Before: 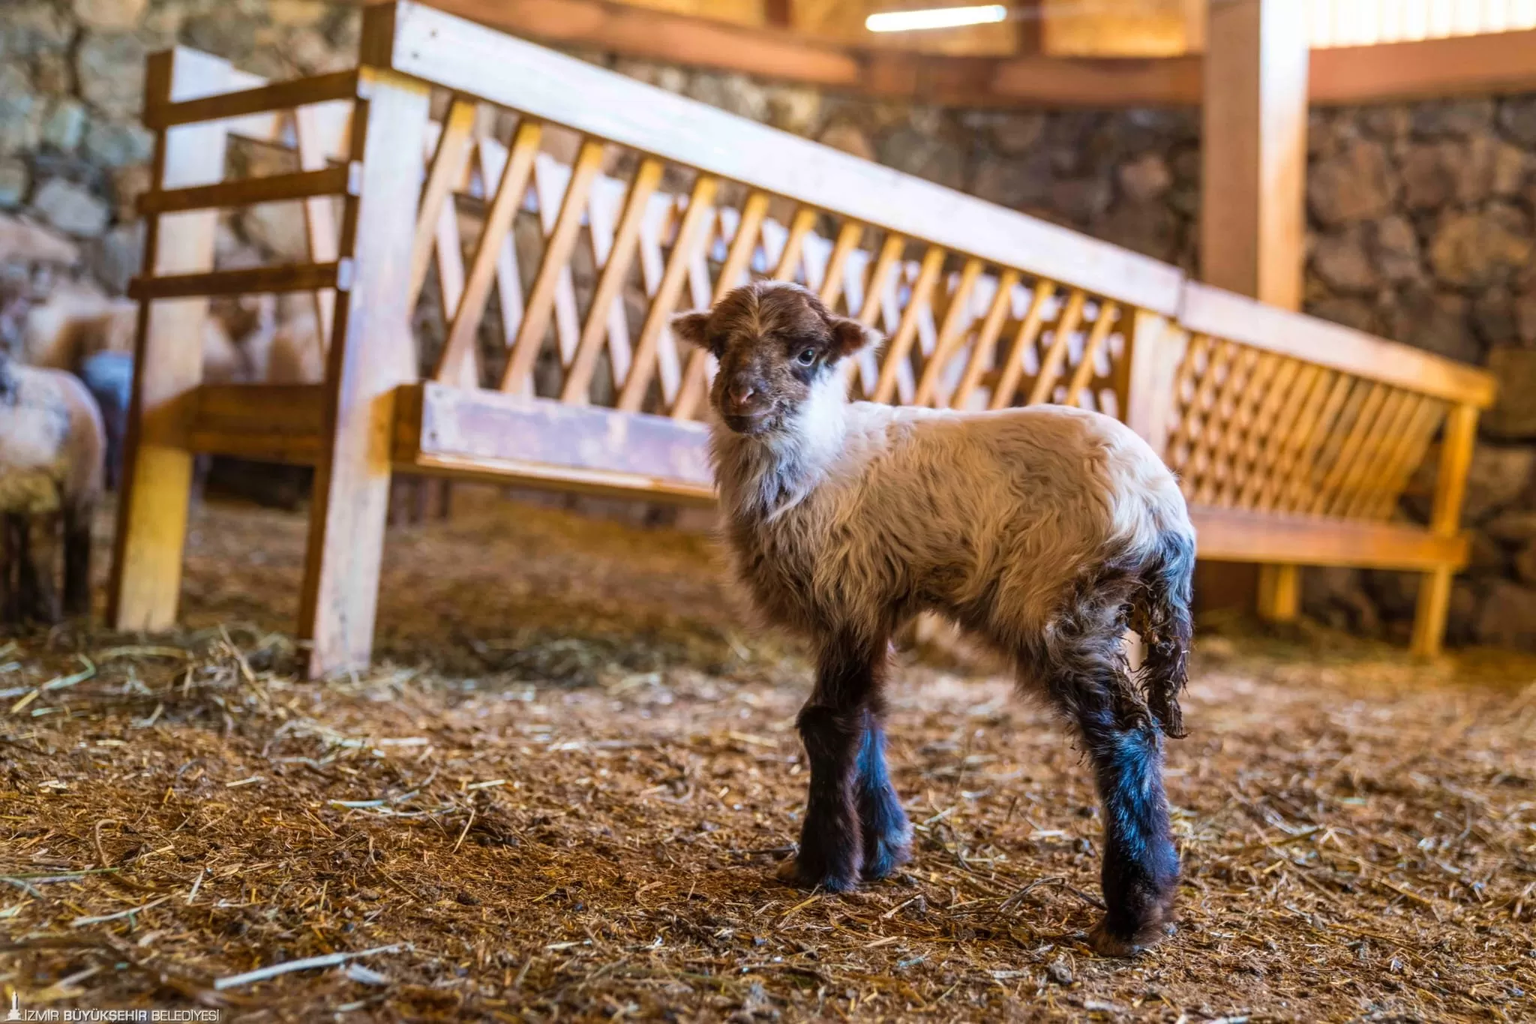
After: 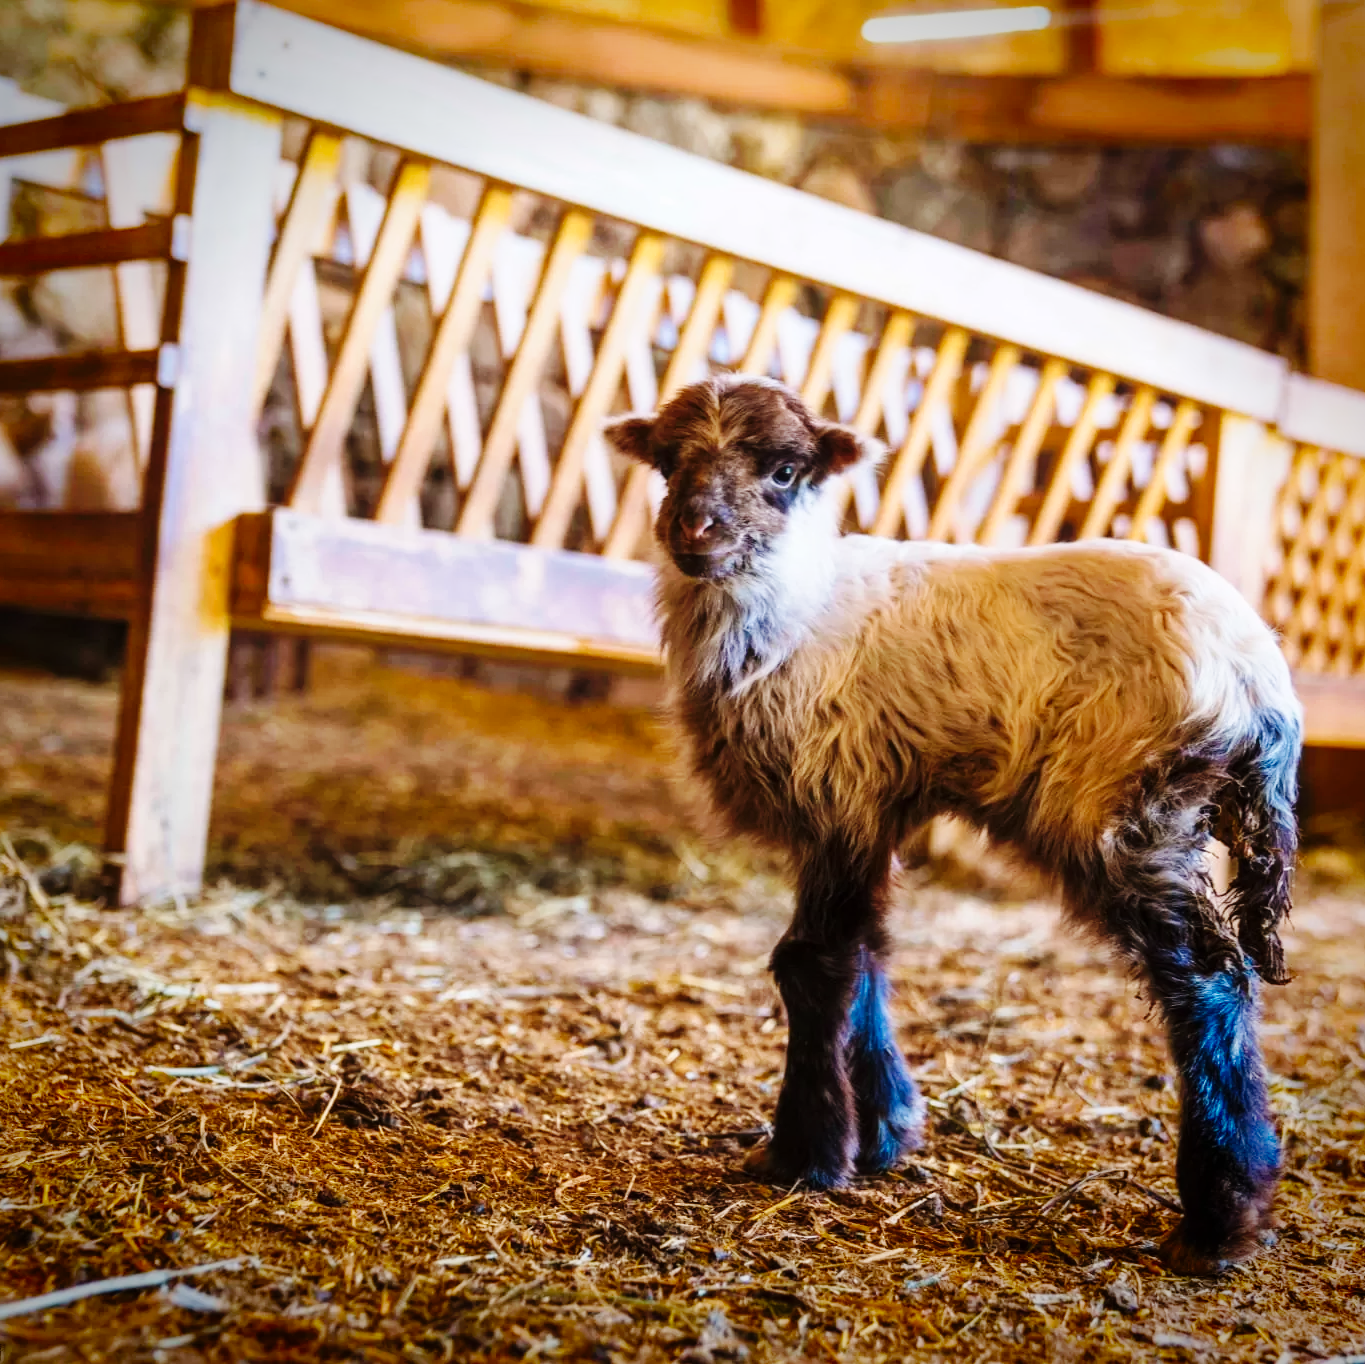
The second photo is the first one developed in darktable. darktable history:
white balance: emerald 1
vignetting: fall-off start 88.53%, fall-off radius 44.2%, saturation 0.376, width/height ratio 1.161
crop and rotate: left 14.292%, right 19.041%
base curve: curves: ch0 [(0, 0) (0.036, 0.025) (0.121, 0.166) (0.206, 0.329) (0.605, 0.79) (1, 1)], preserve colors none
